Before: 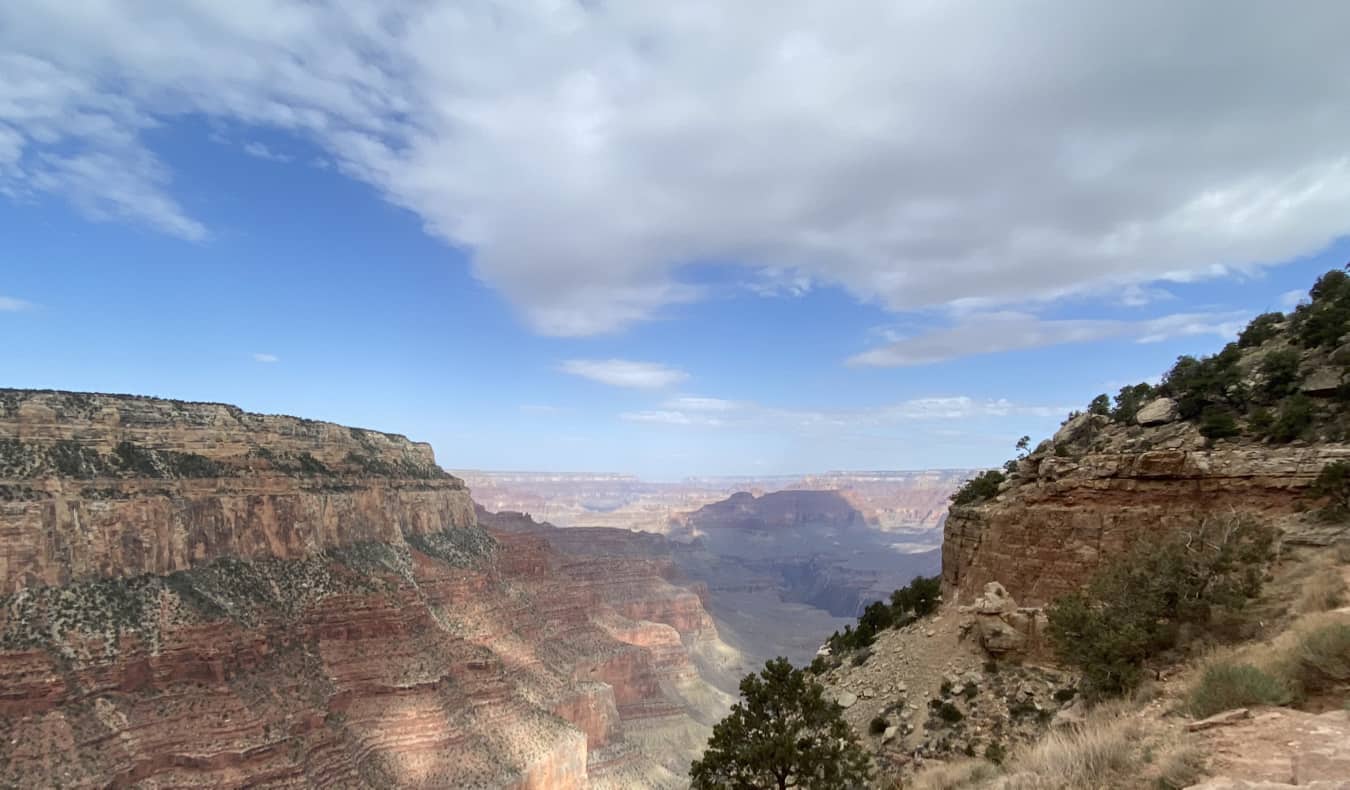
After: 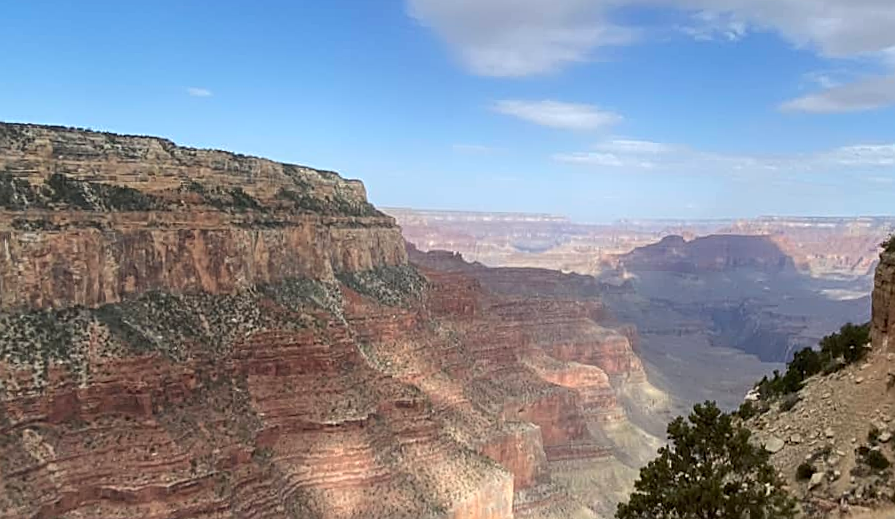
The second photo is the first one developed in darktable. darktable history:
crop and rotate: angle -1.08°, left 3.595%, top 32.177%, right 27.986%
sharpen: on, module defaults
